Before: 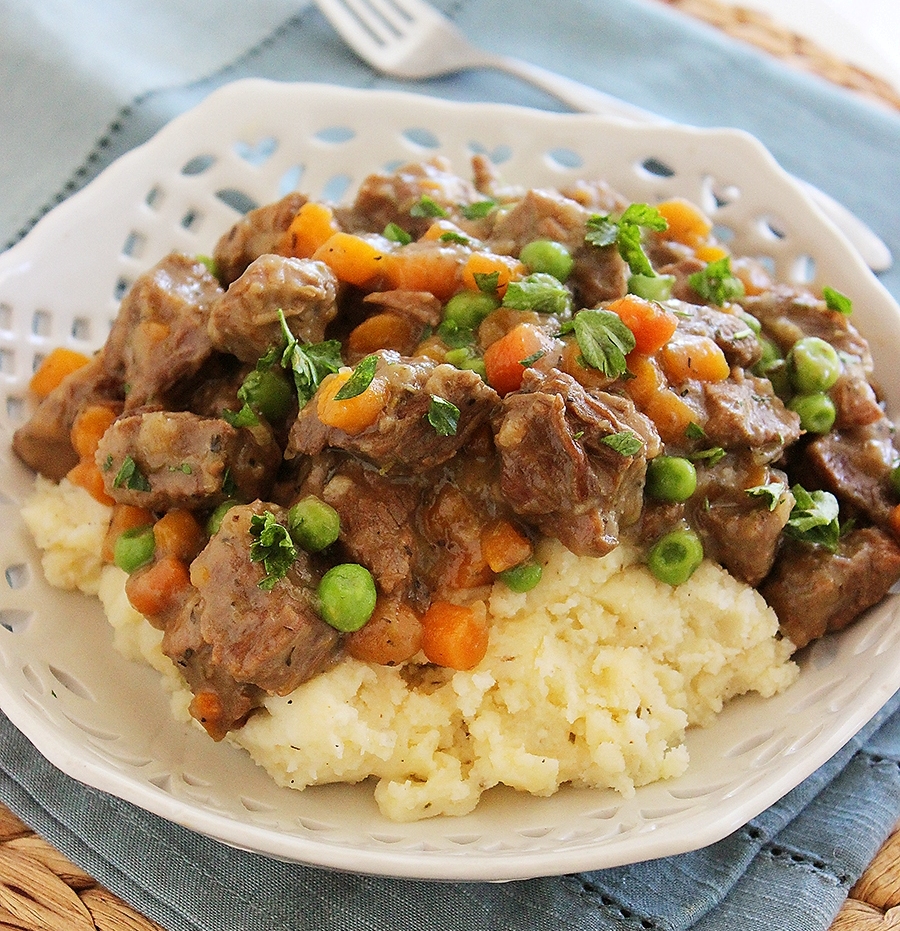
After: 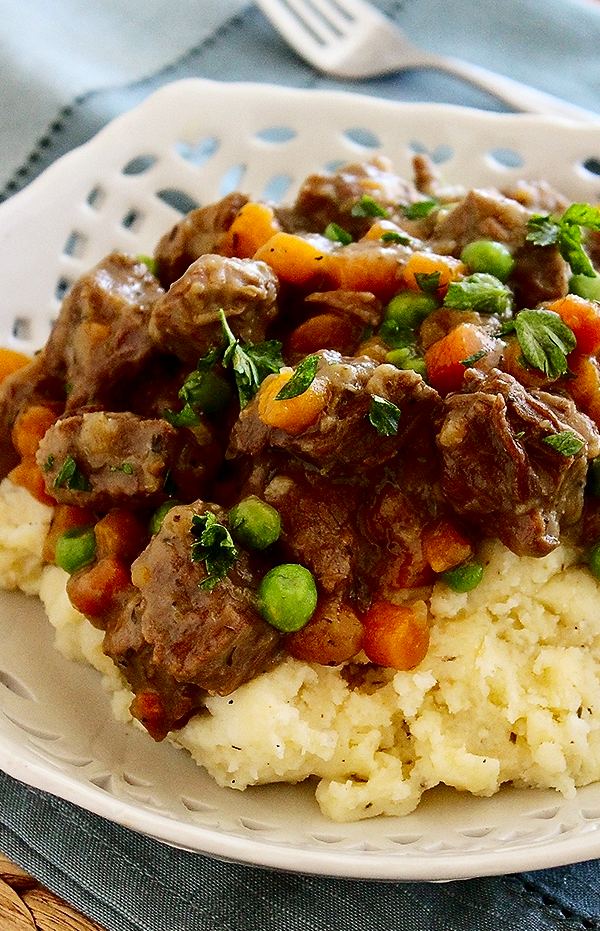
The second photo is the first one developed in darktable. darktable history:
contrast brightness saturation: contrast 0.19, brightness -0.24, saturation 0.11
exposure: black level correction 0.004, exposure 0.014 EV, compensate highlight preservation false
crop and rotate: left 6.617%, right 26.717%
local contrast: mode bilateral grid, contrast 20, coarseness 50, detail 120%, midtone range 0.2
